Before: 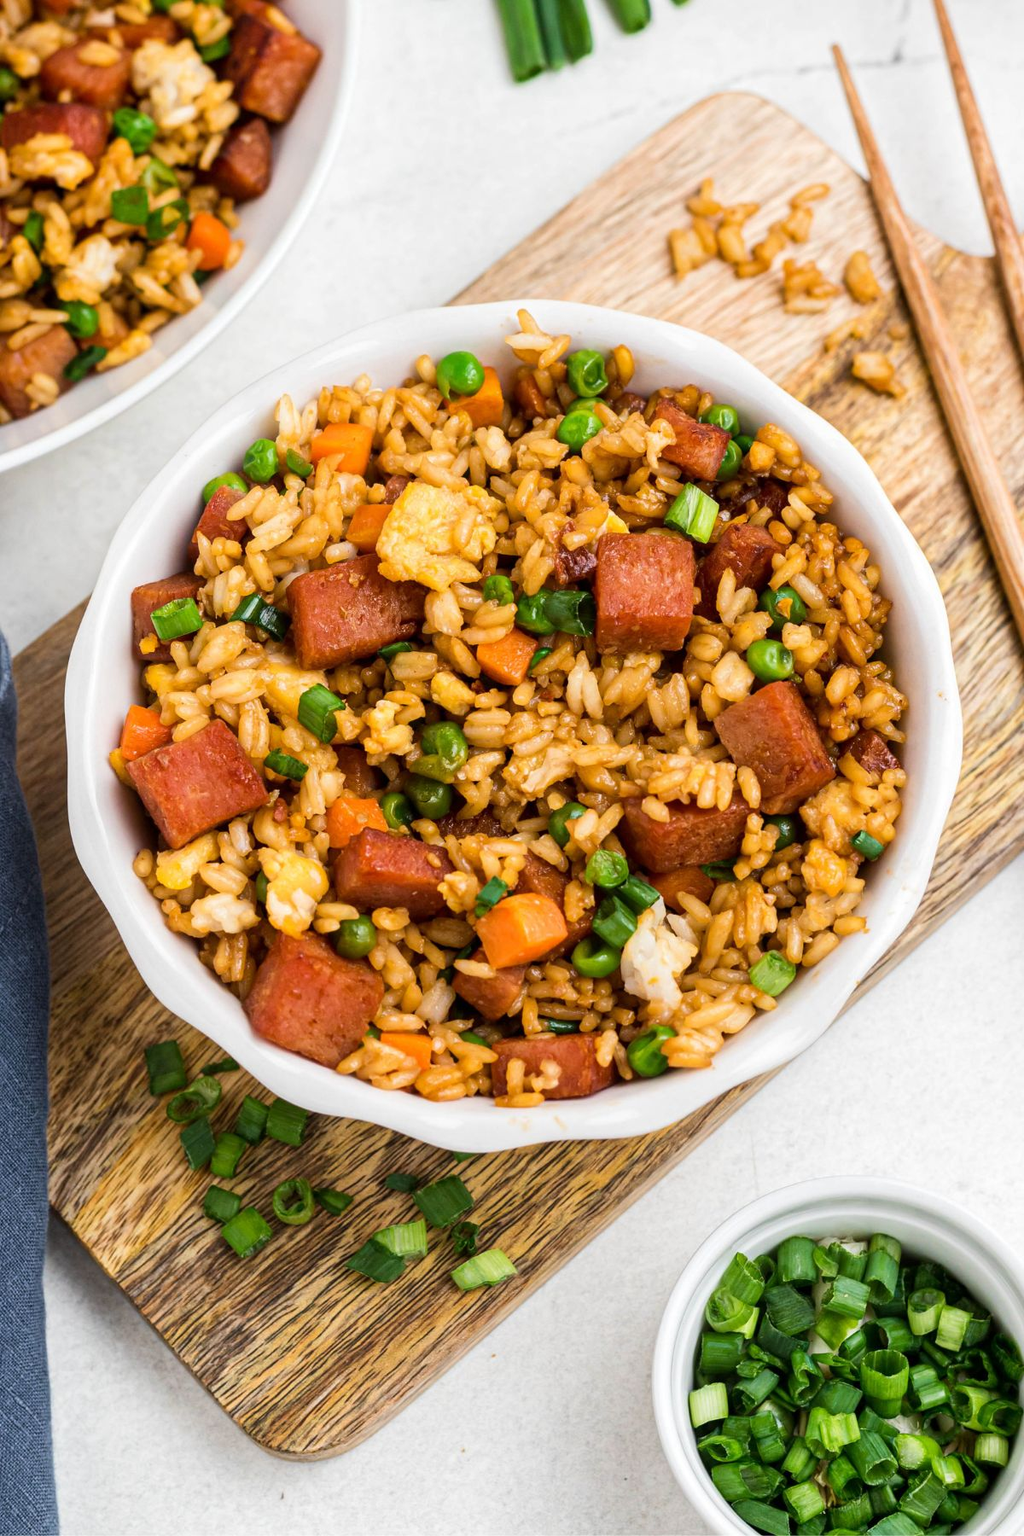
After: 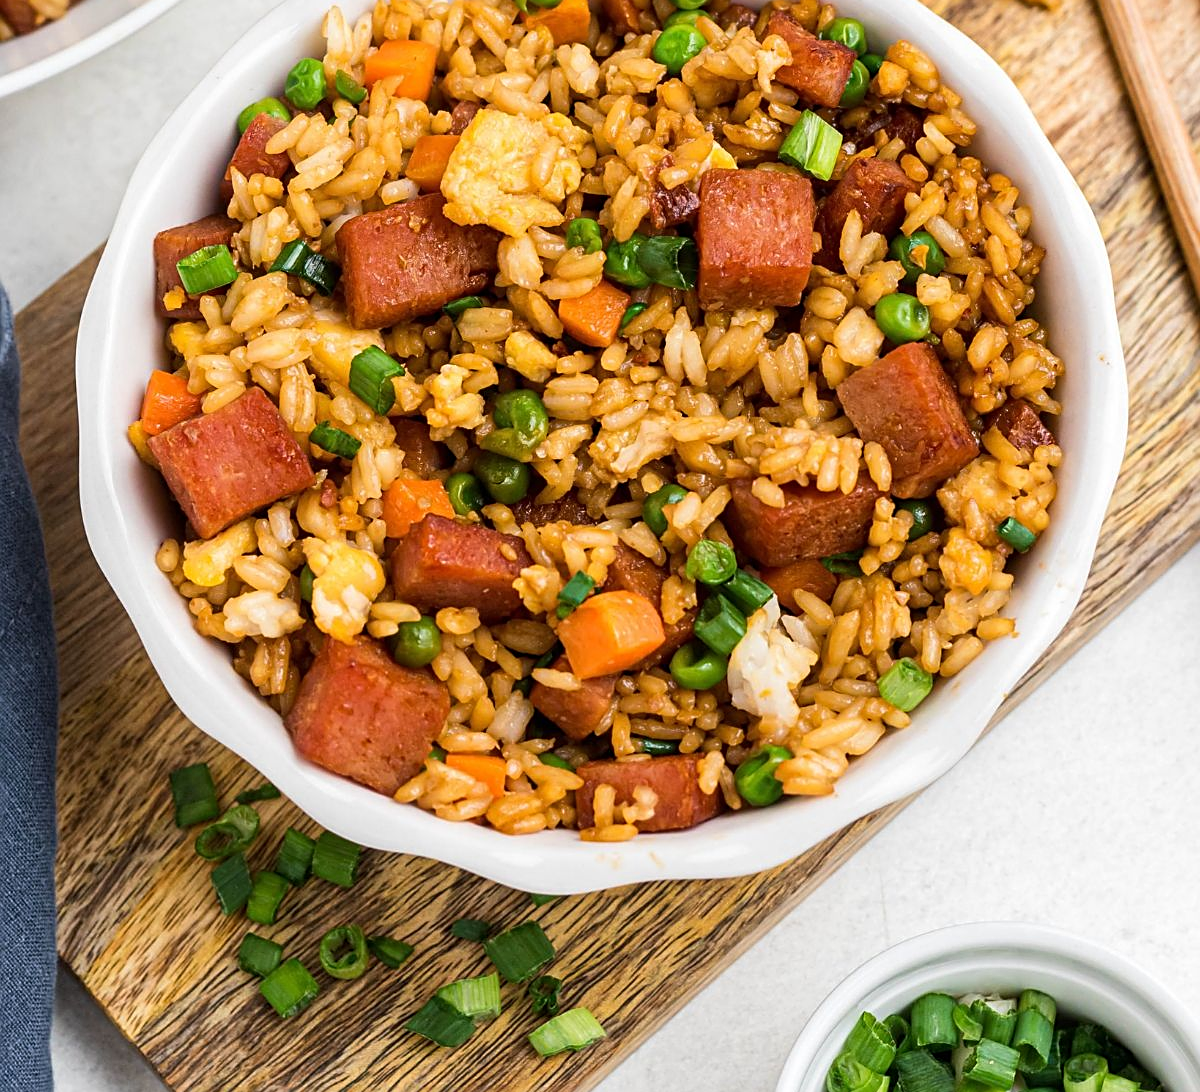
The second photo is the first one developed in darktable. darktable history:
crop and rotate: top 25.357%, bottom 13.942%
sharpen: on, module defaults
